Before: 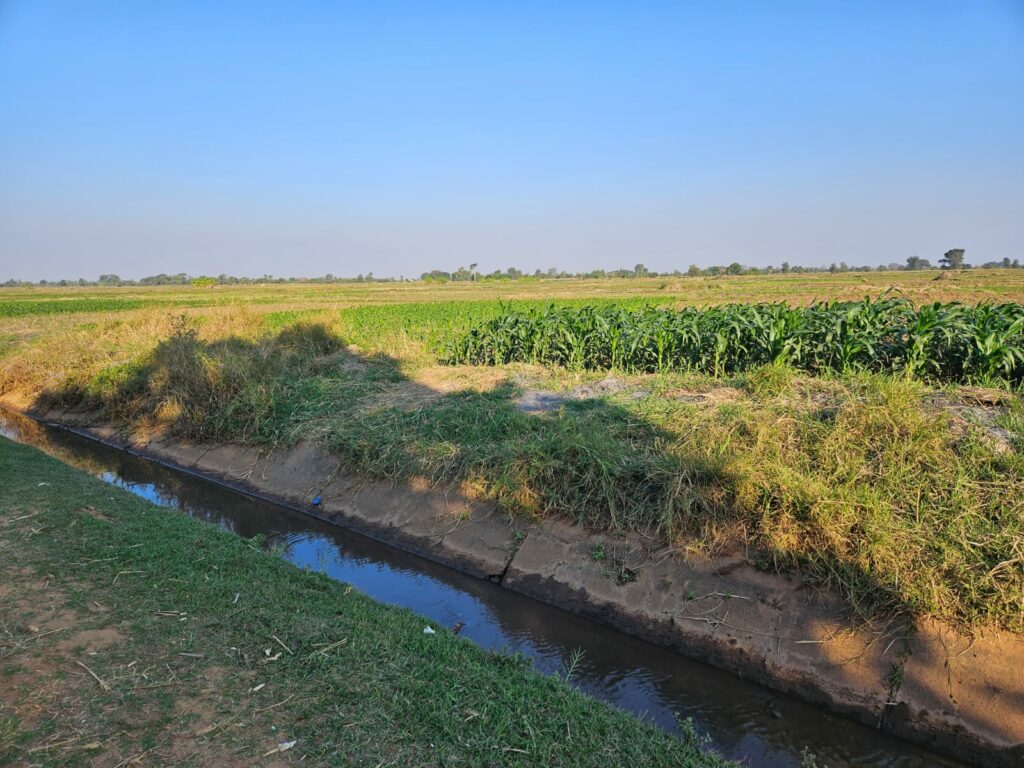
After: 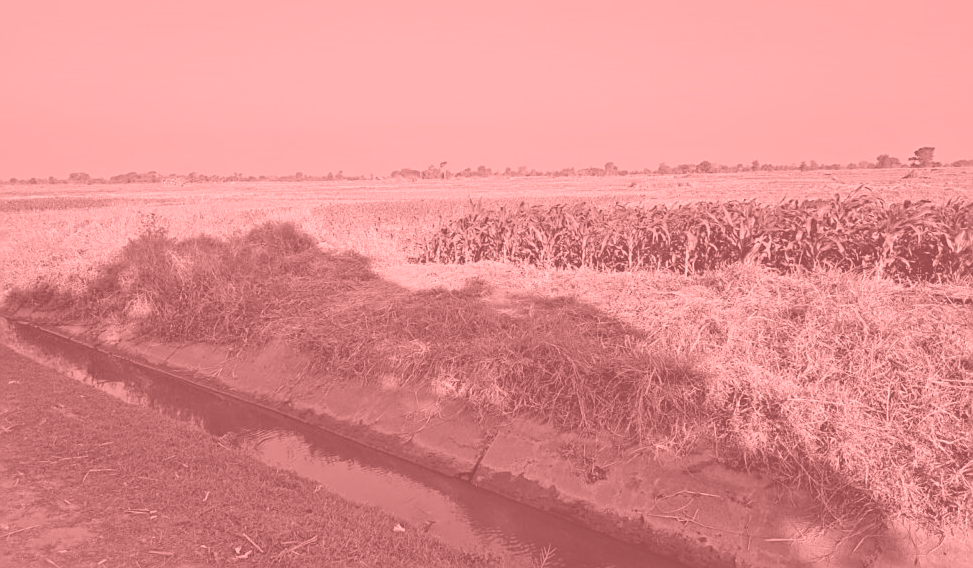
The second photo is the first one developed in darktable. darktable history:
exposure: exposure -0.151 EV, compensate highlight preservation false
filmic rgb: black relative exposure -11.35 EV, white relative exposure 3.22 EV, hardness 6.76, color science v6 (2022)
tone equalizer: on, module defaults
sharpen: amount 0.55
contrast brightness saturation: saturation -0.05
colorize: saturation 51%, source mix 50.67%, lightness 50.67%
crop and rotate: left 2.991%, top 13.302%, right 1.981%, bottom 12.636%
color zones: curves: ch0 [(0.004, 0.305) (0.261, 0.623) (0.389, 0.399) (0.708, 0.571) (0.947, 0.34)]; ch1 [(0.025, 0.645) (0.229, 0.584) (0.326, 0.551) (0.484, 0.262) (0.757, 0.643)]
